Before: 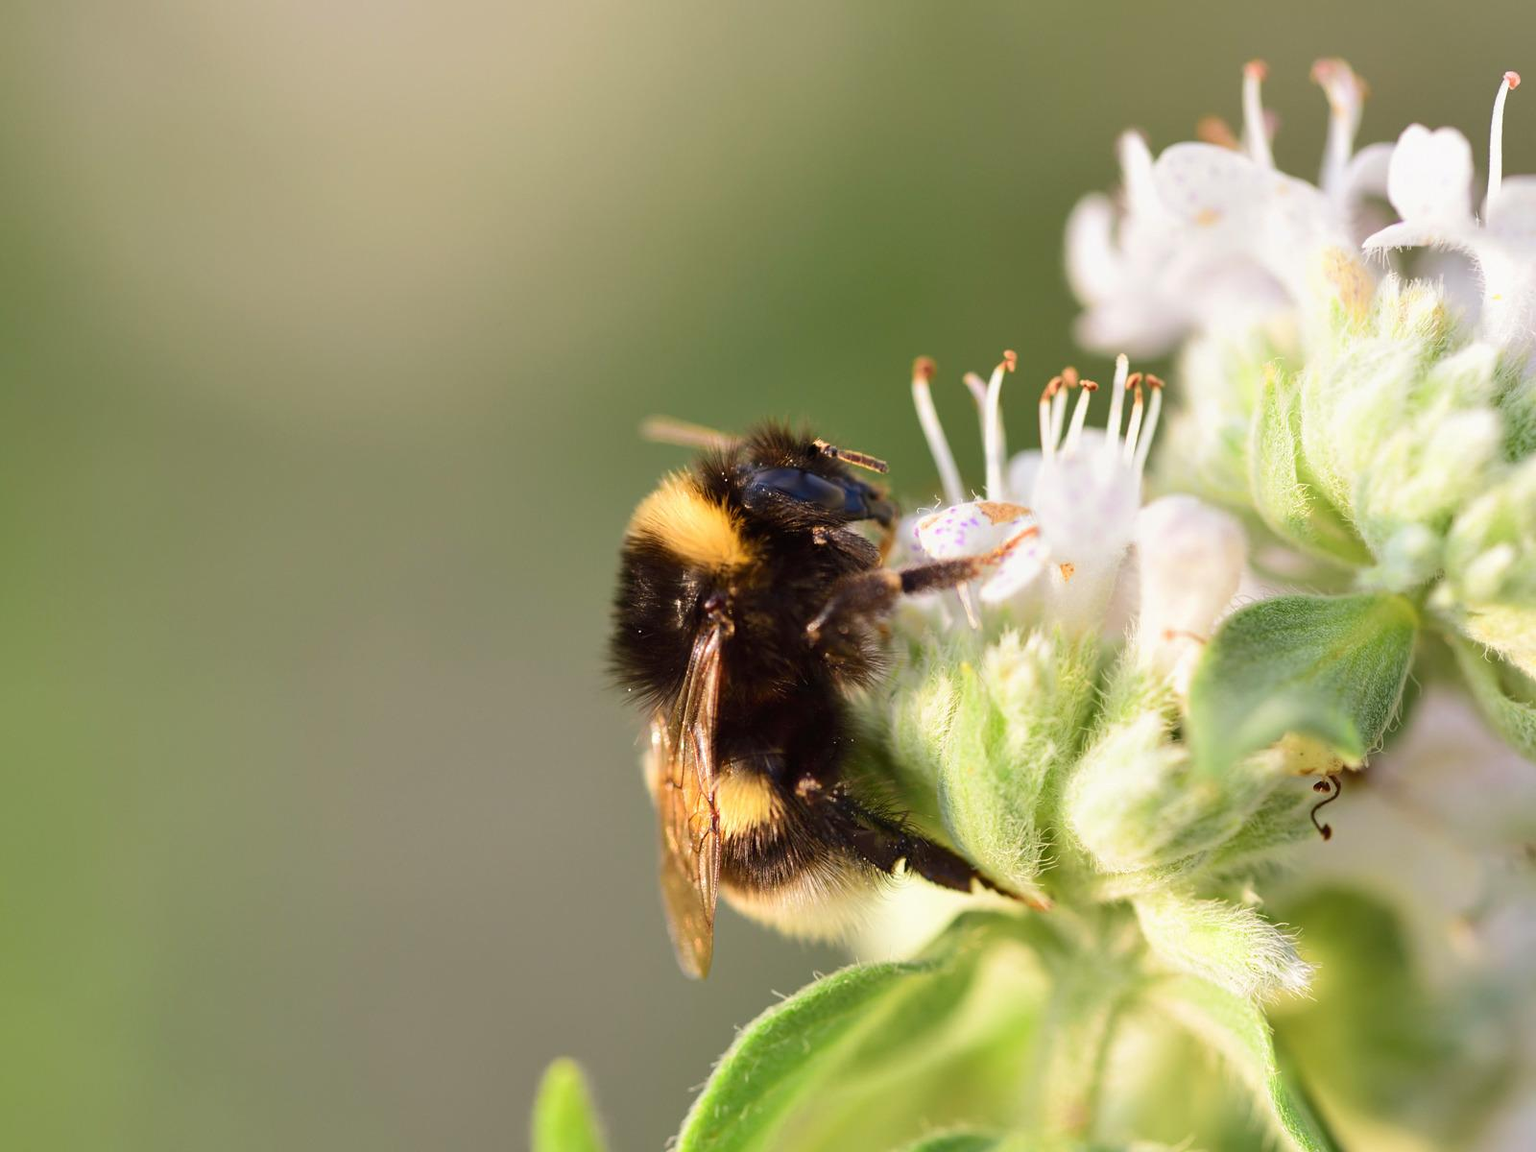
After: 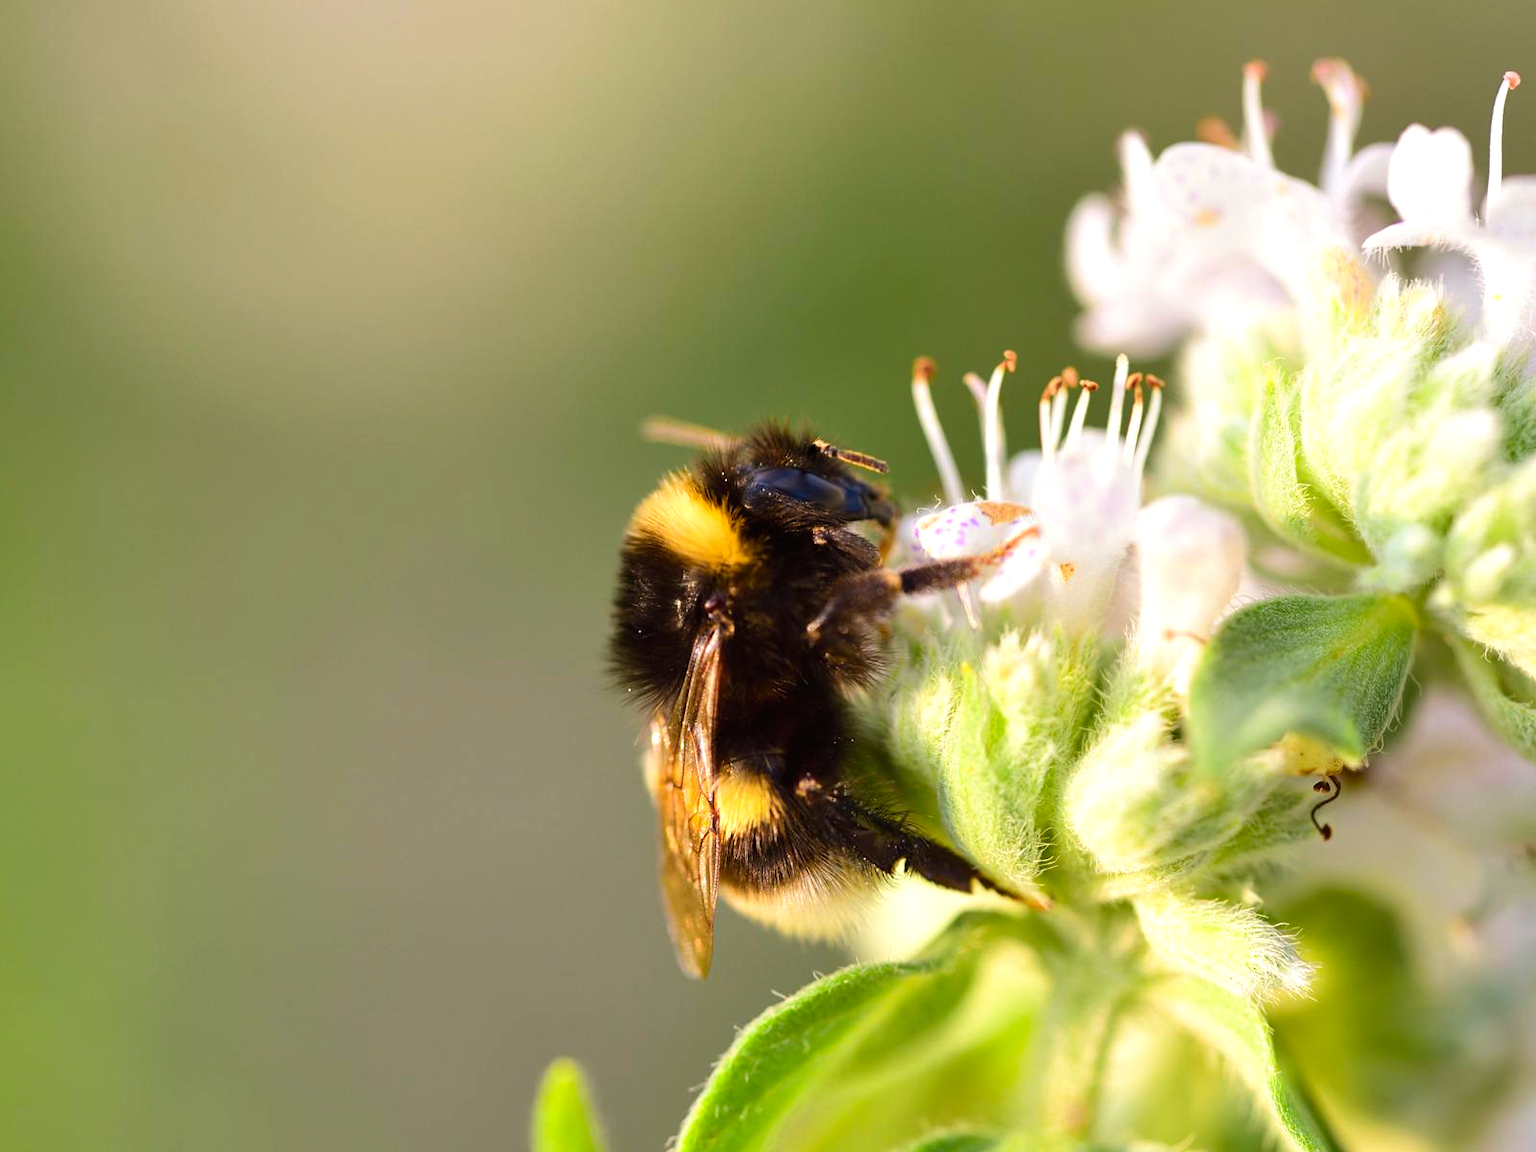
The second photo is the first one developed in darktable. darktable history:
color balance rgb: shadows lift › hue 86.62°, perceptual saturation grading › global saturation 0.801%, global vibrance 35.771%, contrast 9.695%
